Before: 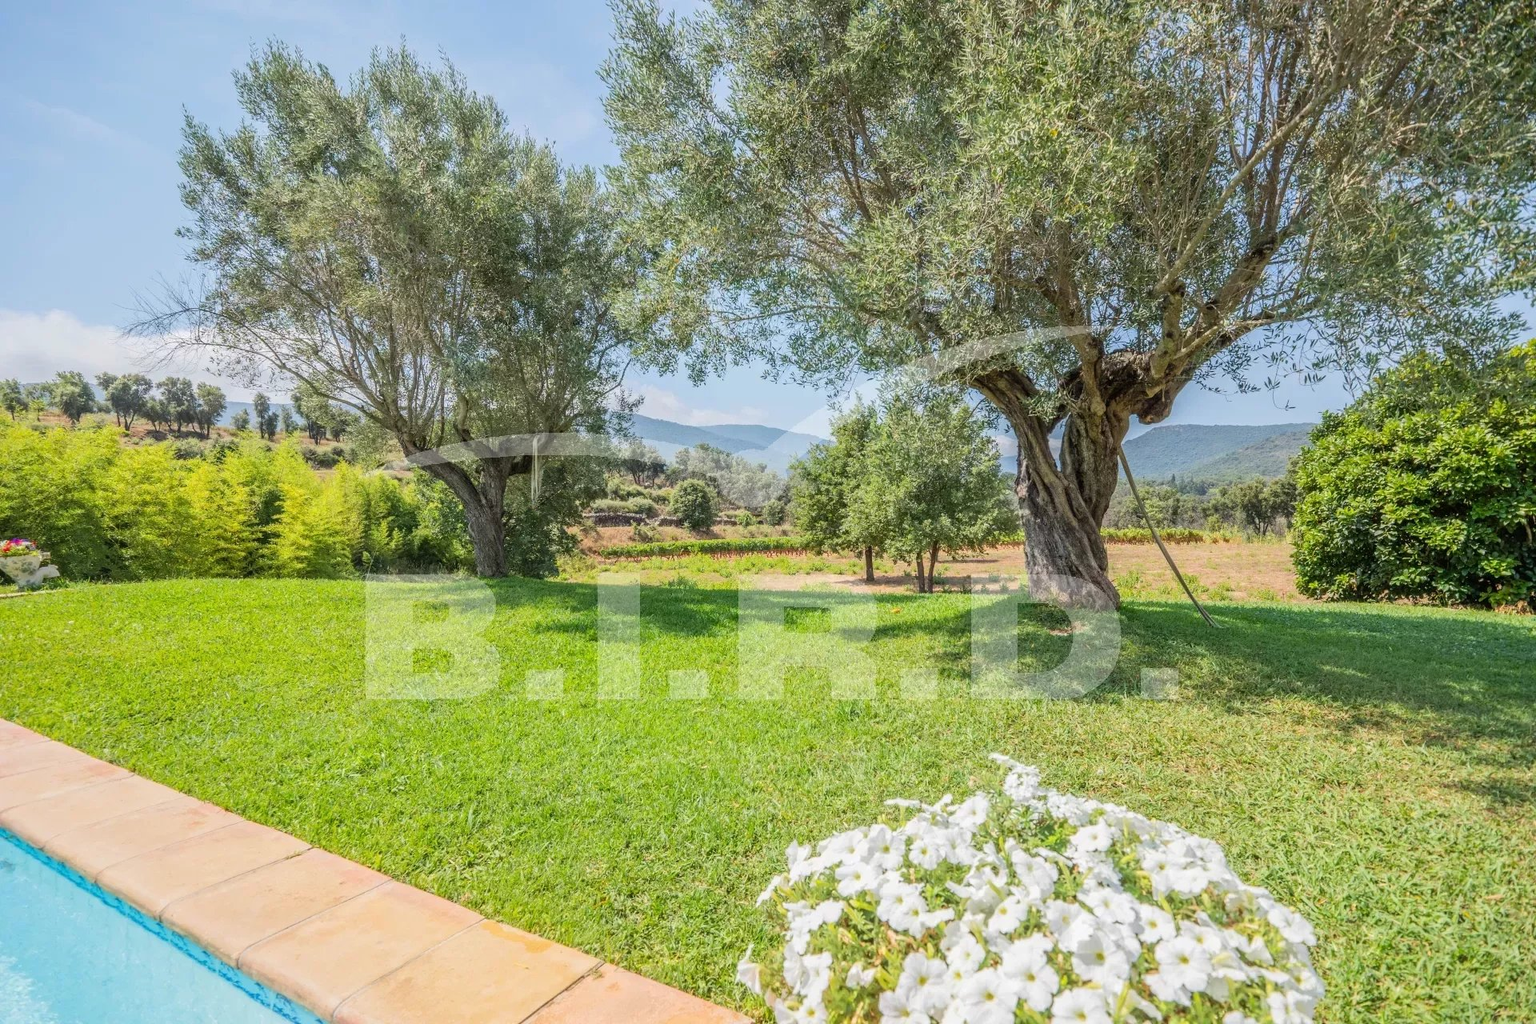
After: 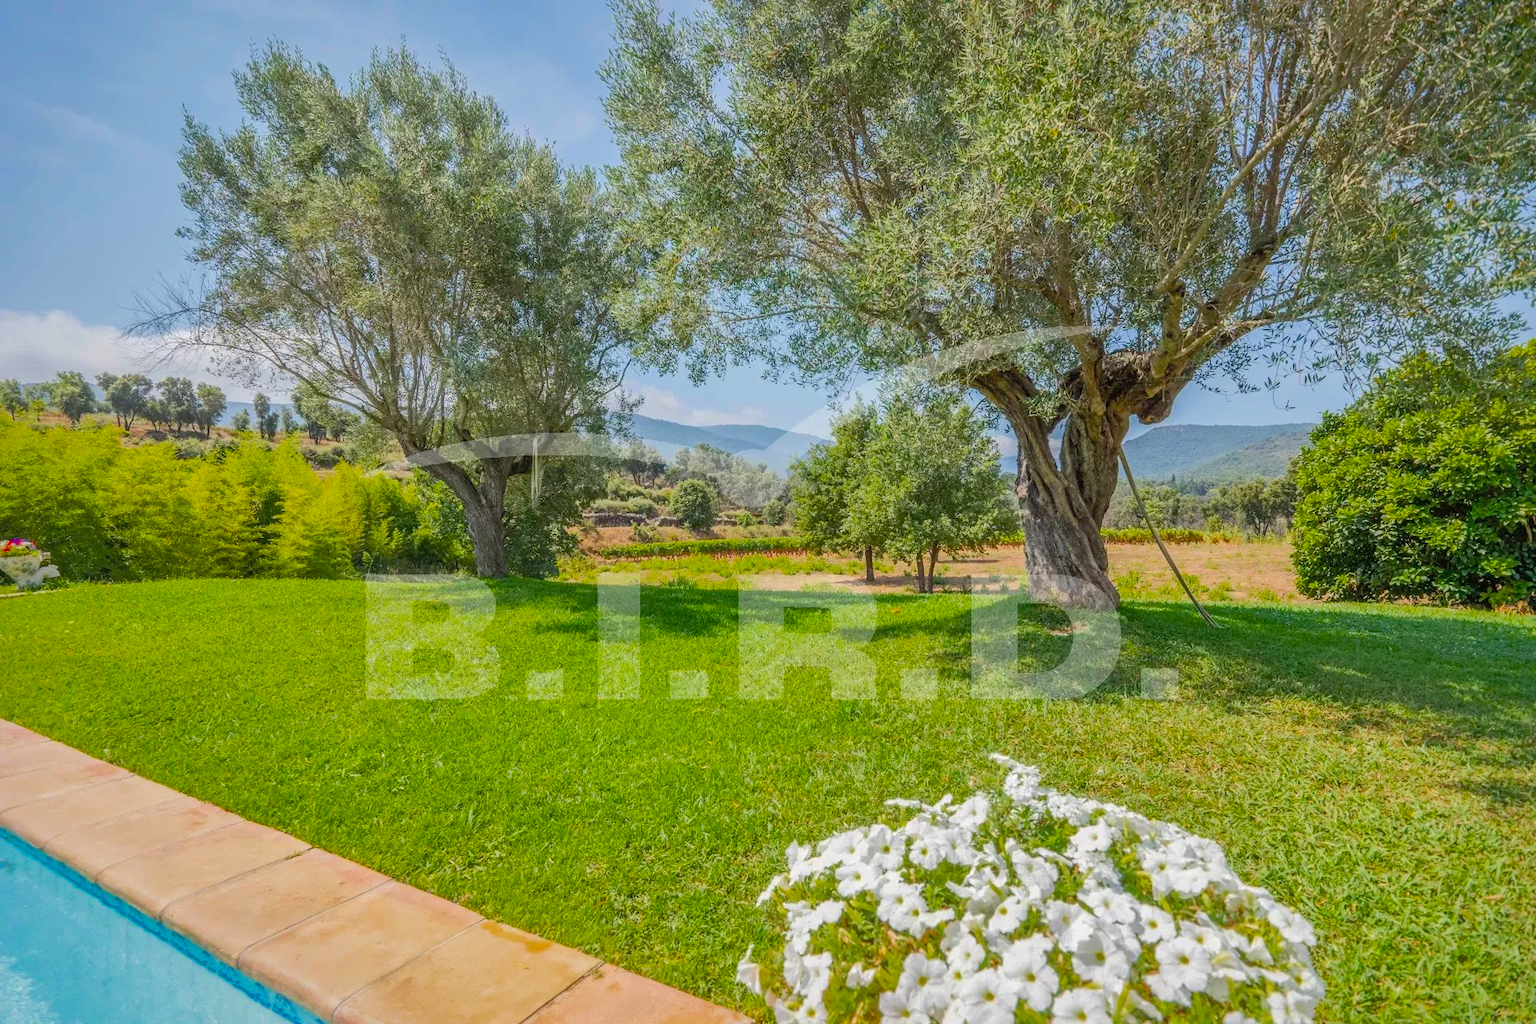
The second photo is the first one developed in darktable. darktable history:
color balance rgb: shadows lift › hue 85.28°, perceptual saturation grading › global saturation 19.357%, saturation formula JzAzBz (2021)
shadows and highlights: shadows 58.85, highlights -59.93
